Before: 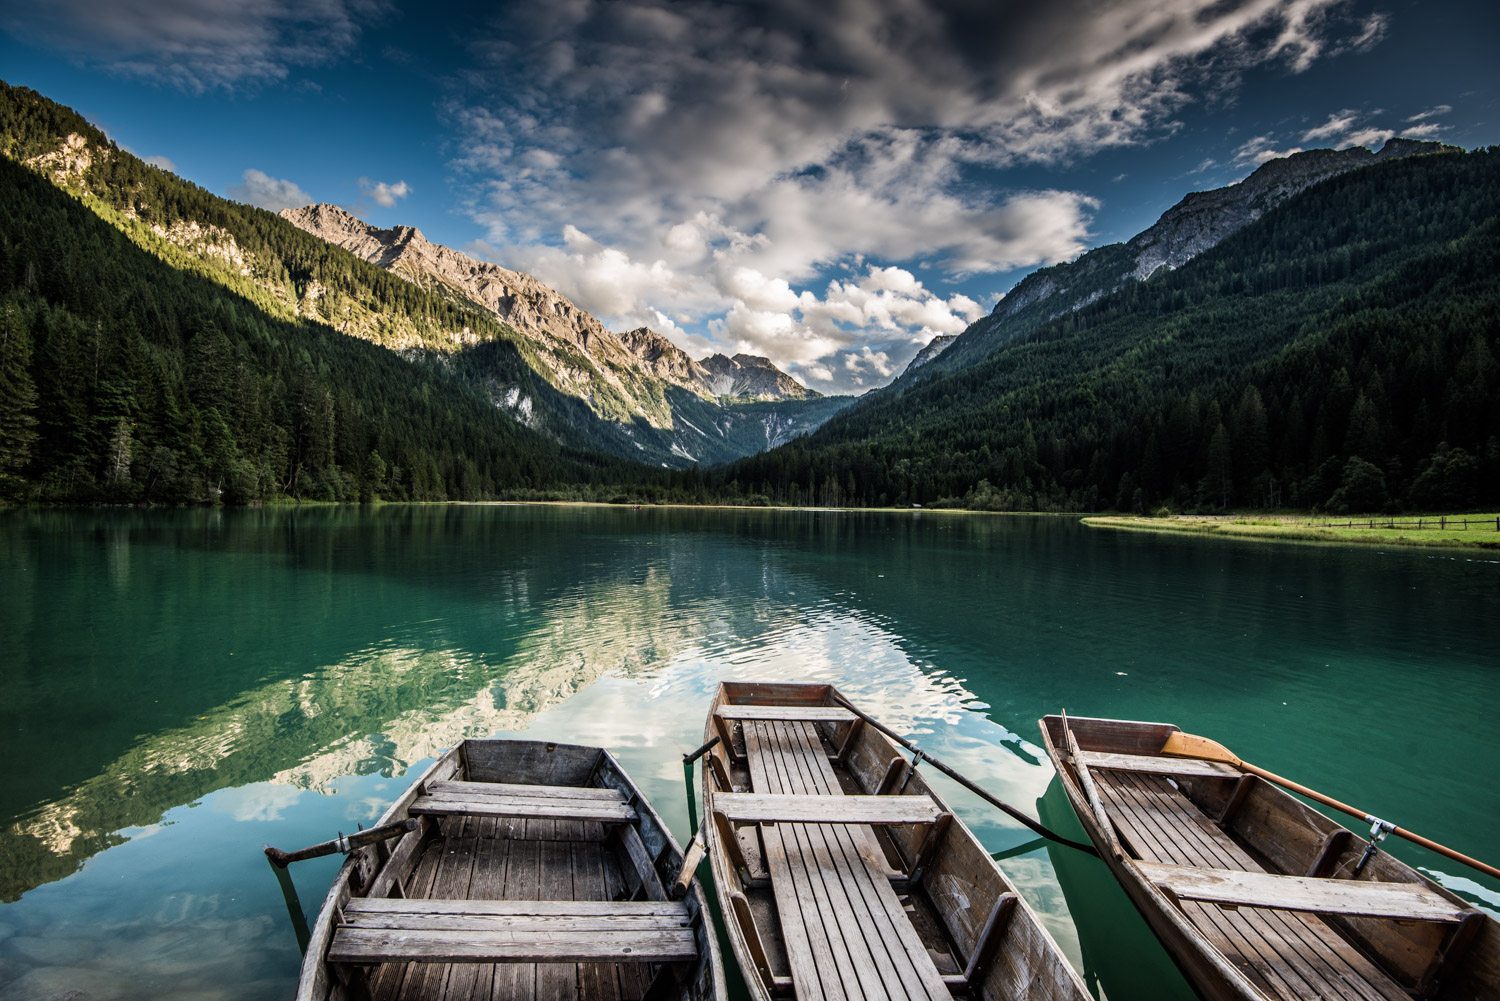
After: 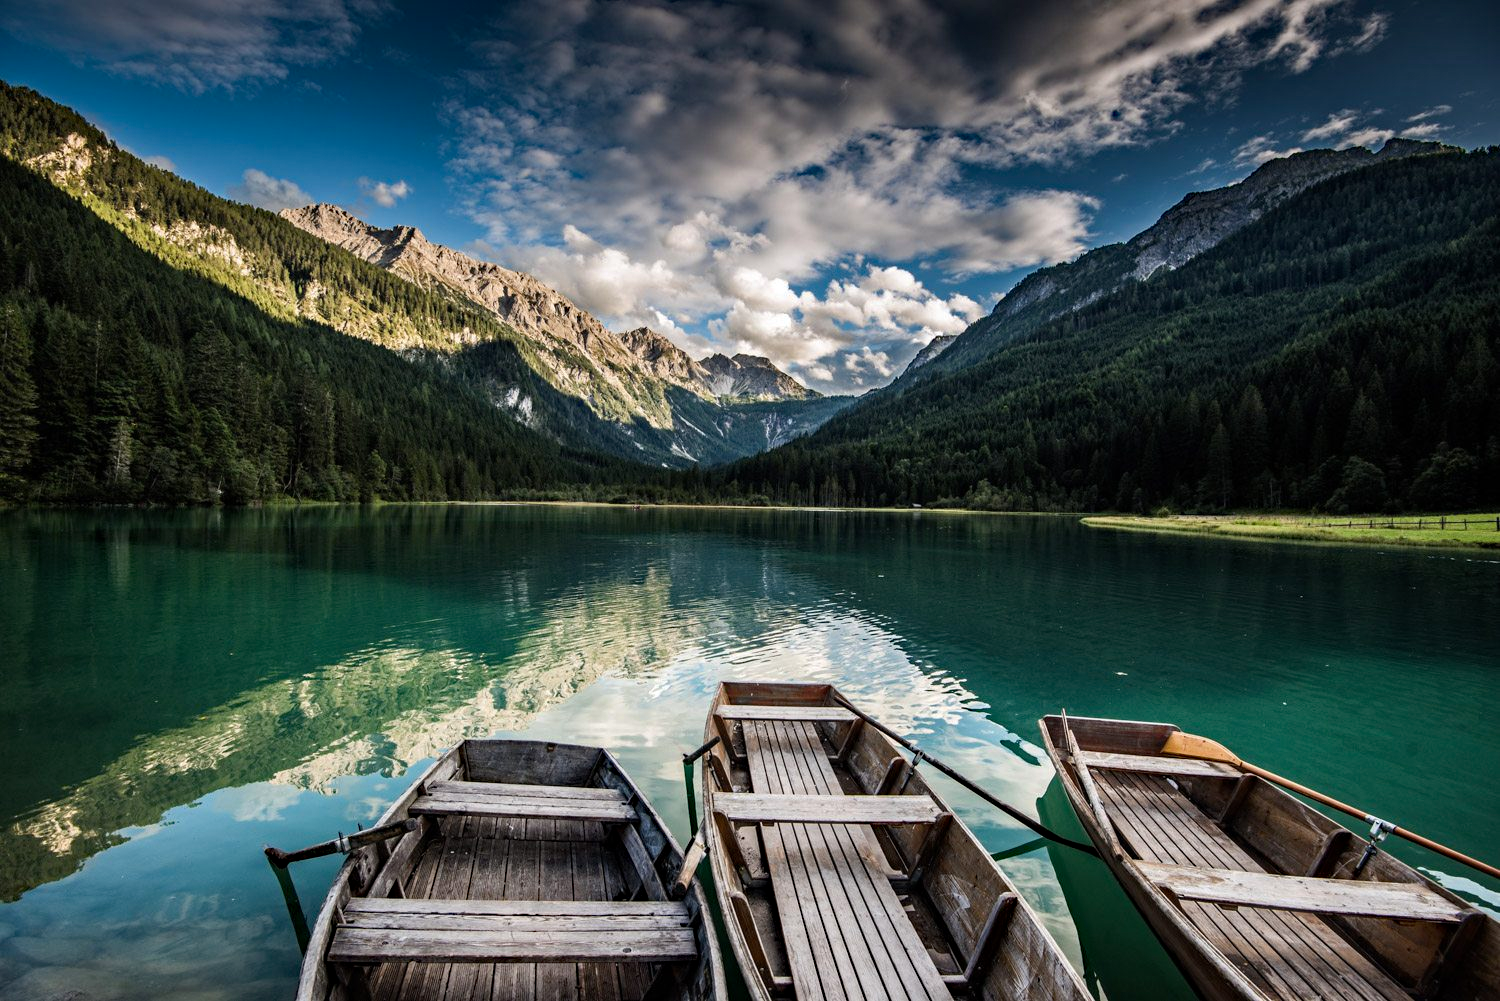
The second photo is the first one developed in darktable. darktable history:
exposure: compensate highlight preservation false
haze removal: strength 0.28, distance 0.247, adaptive false
